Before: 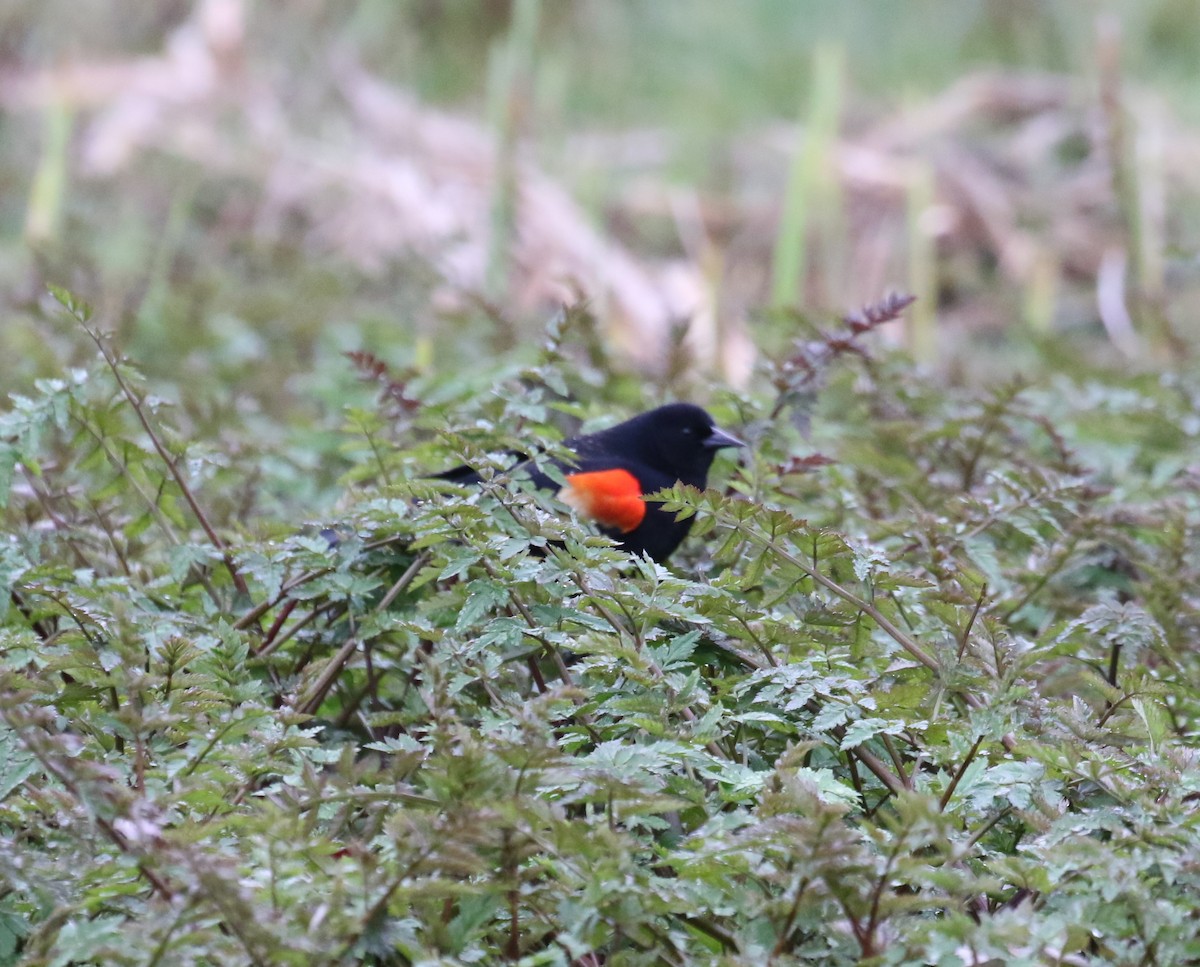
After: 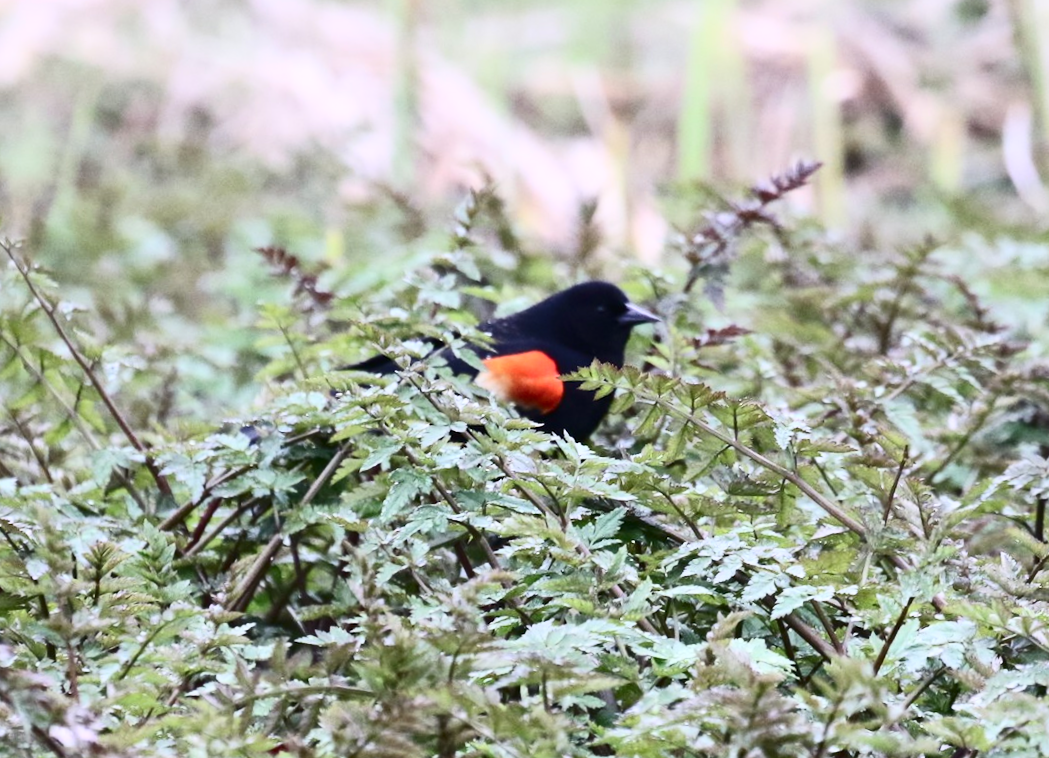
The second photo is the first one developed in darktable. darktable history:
crop and rotate: angle -1.96°, left 3.097%, top 4.154%, right 1.586%, bottom 0.529%
rotate and perspective: rotation -5°, crop left 0.05, crop right 0.952, crop top 0.11, crop bottom 0.89
contrast brightness saturation: contrast 0.39, brightness 0.1
